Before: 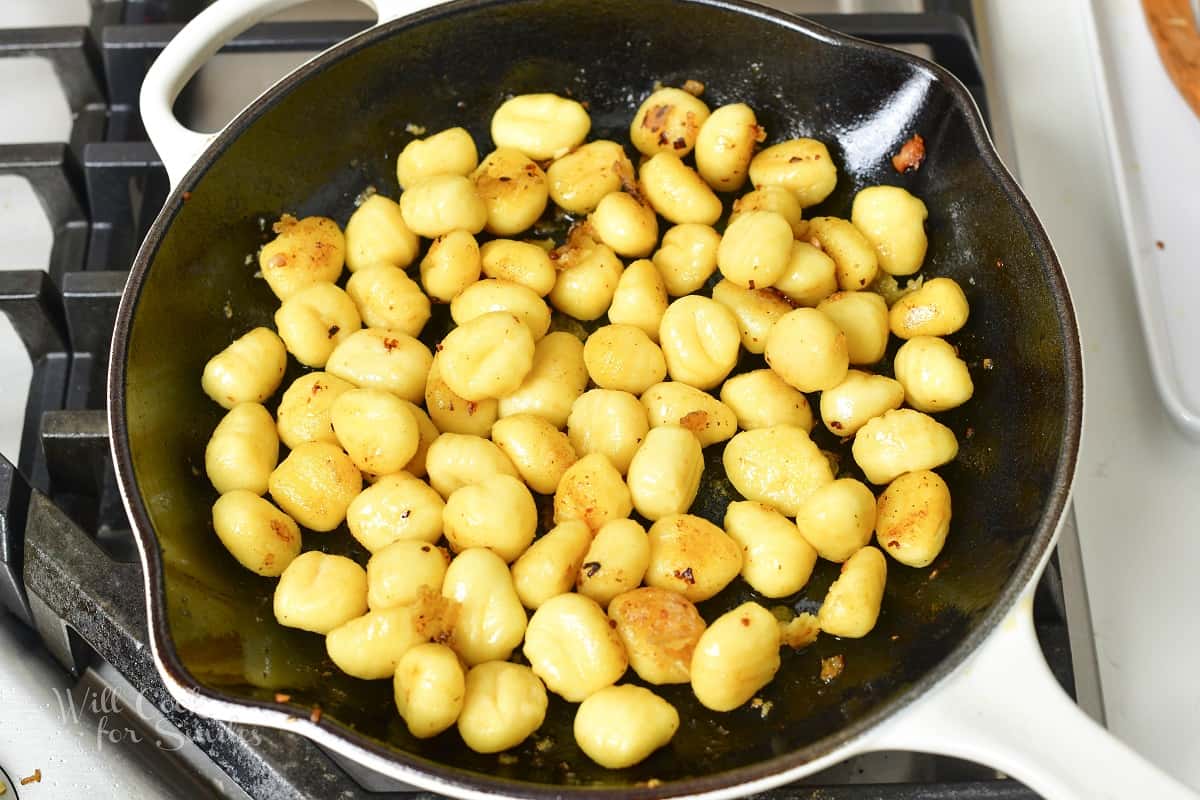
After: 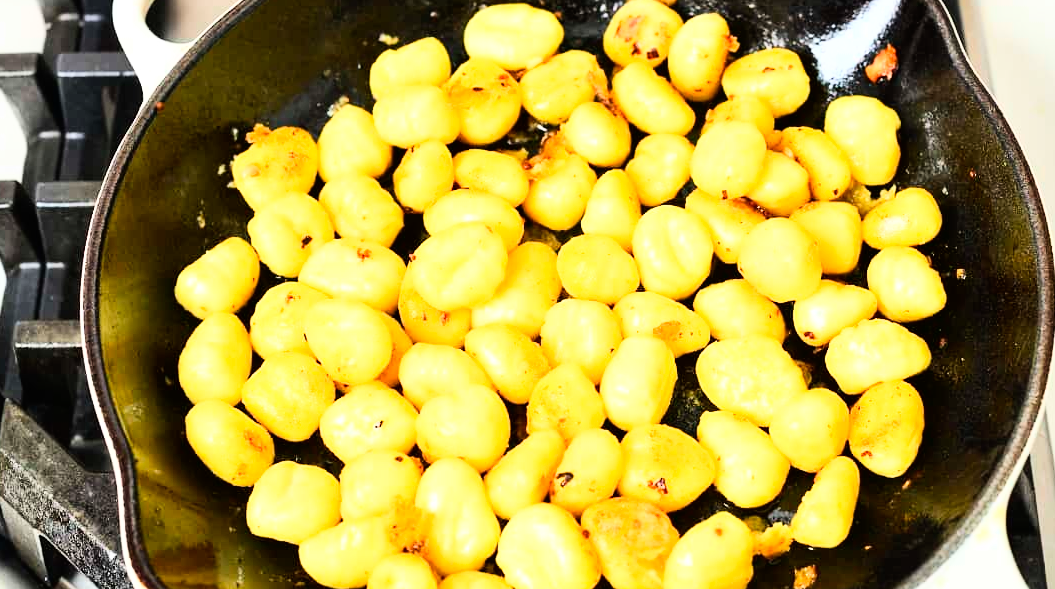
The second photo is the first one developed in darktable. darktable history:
crop and rotate: left 2.308%, top 11.281%, right 9.727%, bottom 15.009%
base curve: curves: ch0 [(0, 0) (0.007, 0.004) (0.027, 0.03) (0.046, 0.07) (0.207, 0.54) (0.442, 0.872) (0.673, 0.972) (1, 1)]
